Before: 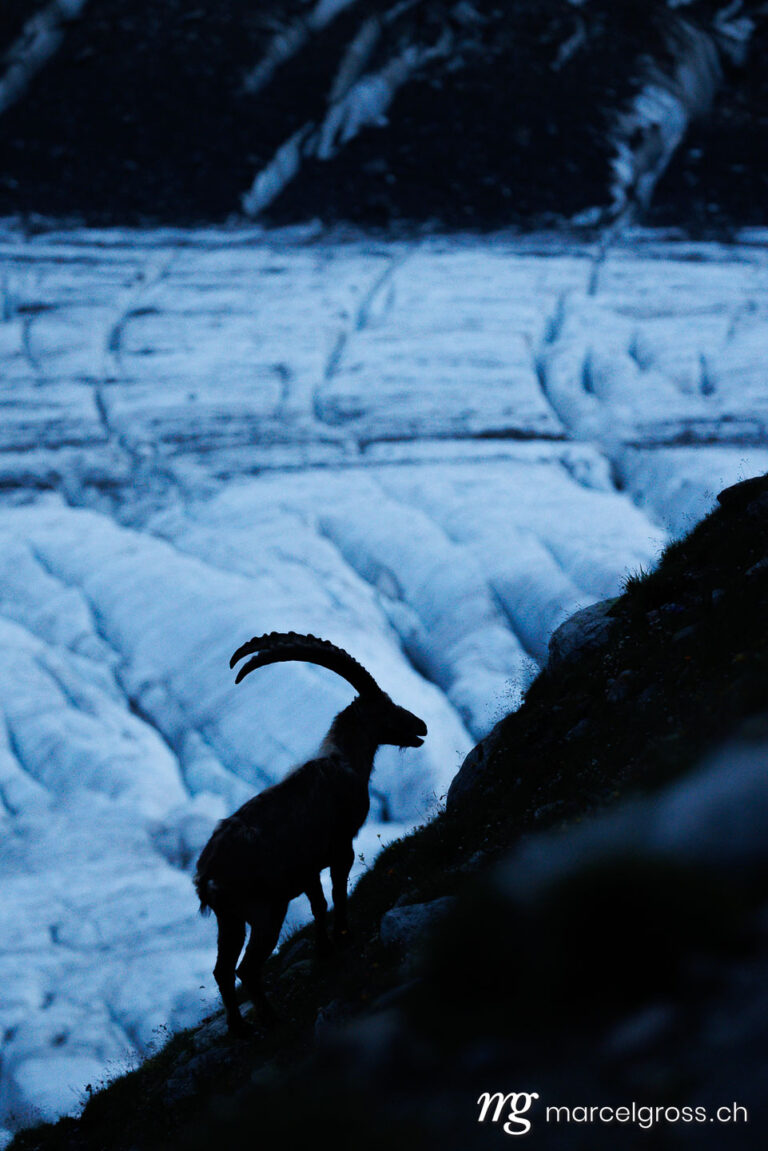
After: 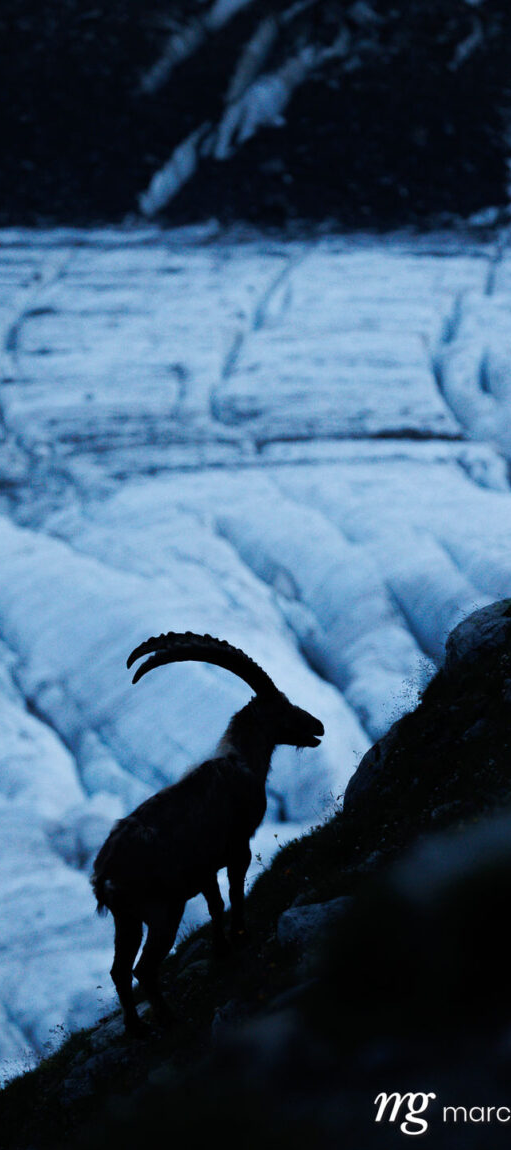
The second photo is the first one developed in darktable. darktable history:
crop and rotate: left 13.45%, right 19.941%
contrast brightness saturation: contrast 0.013, saturation -0.064
